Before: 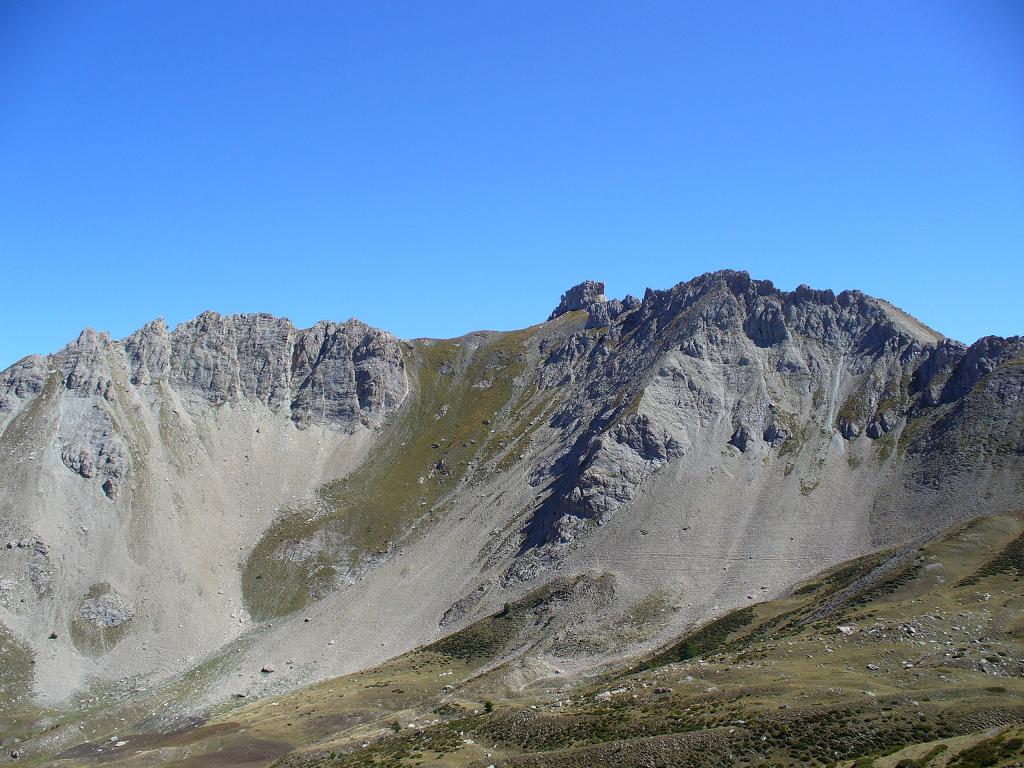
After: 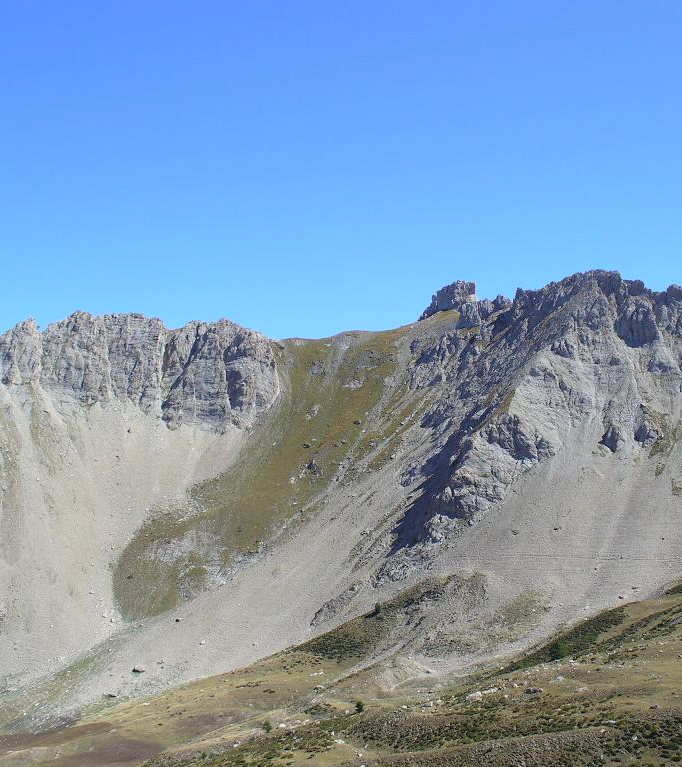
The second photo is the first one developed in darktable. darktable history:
crop and rotate: left 12.648%, right 20.685%
contrast brightness saturation: brightness 0.13
